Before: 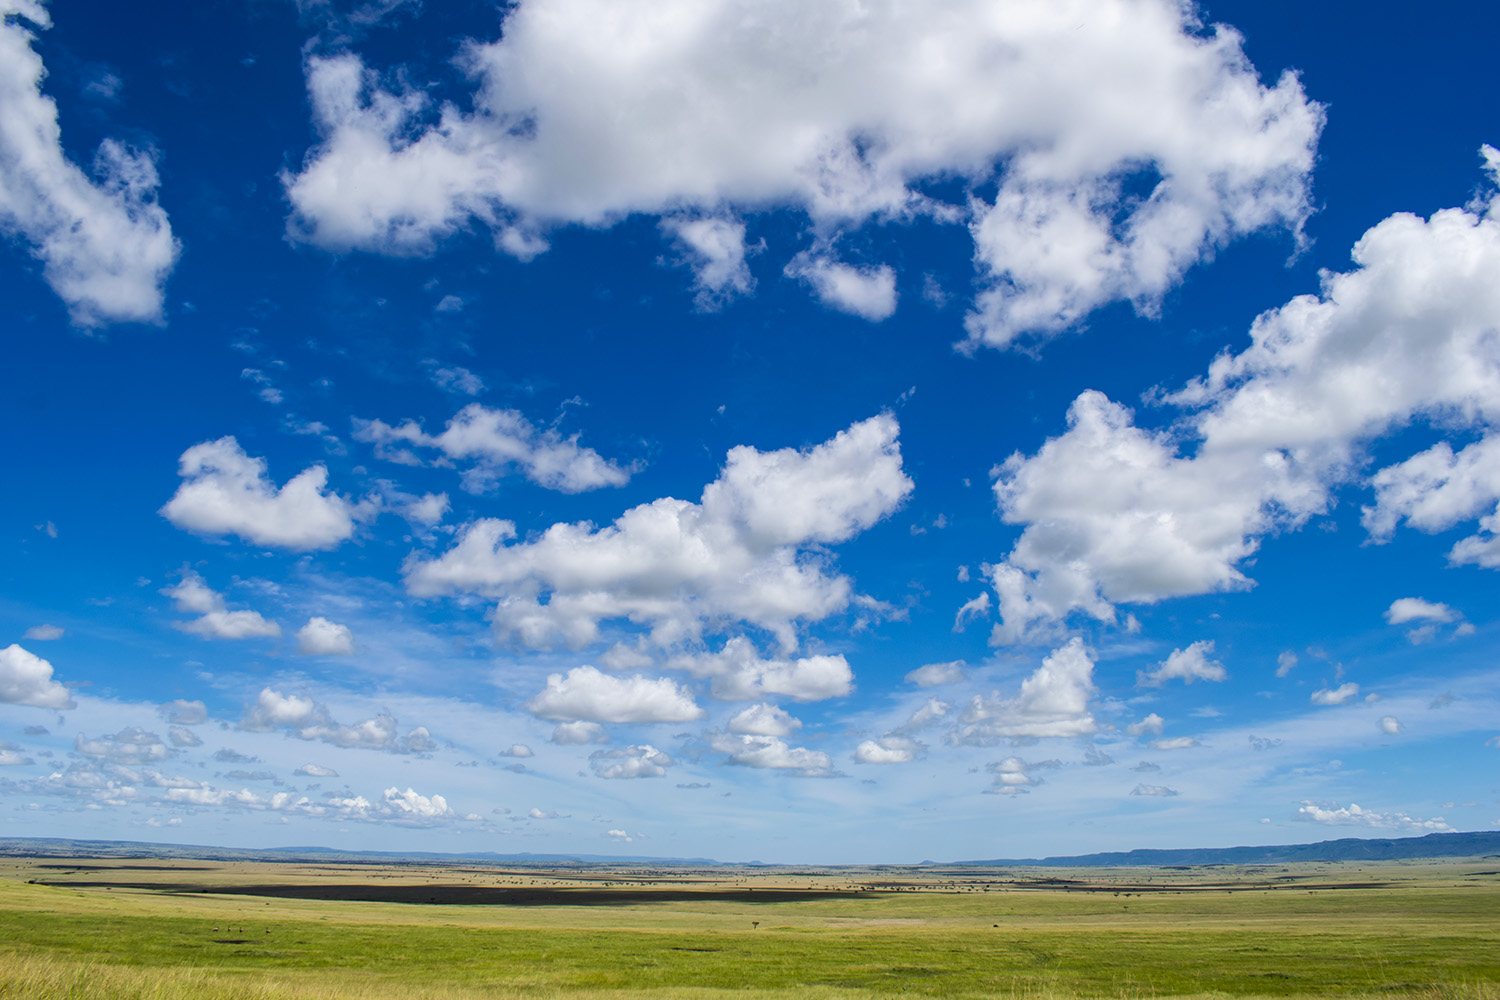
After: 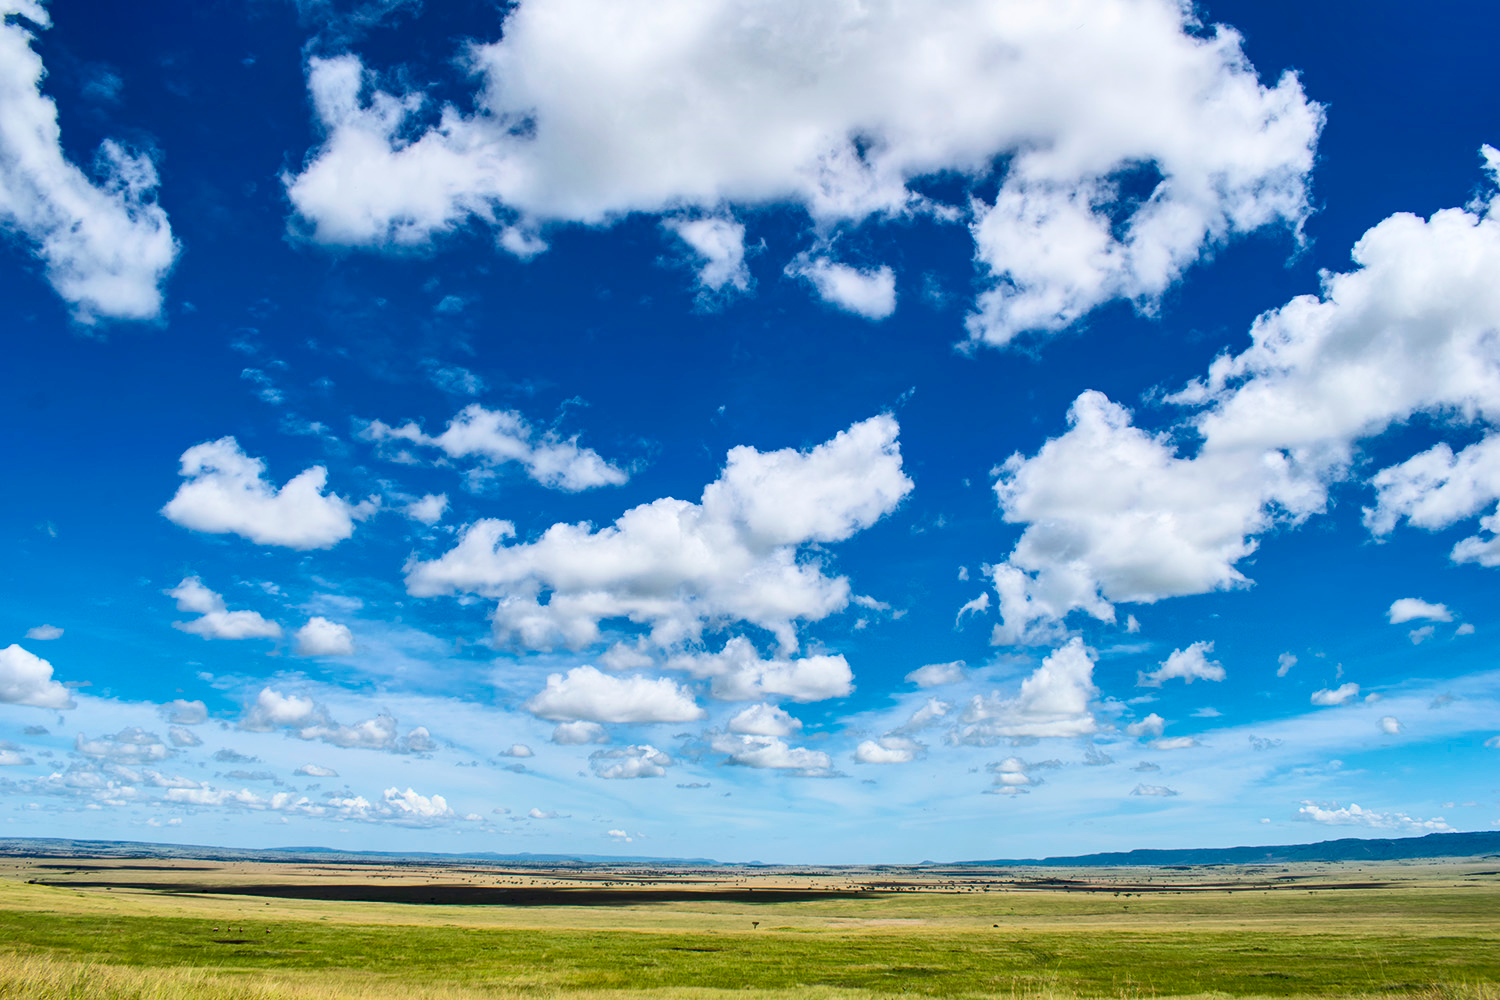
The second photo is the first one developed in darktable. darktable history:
shadows and highlights: soften with gaussian
contrast brightness saturation: contrast 0.243, brightness 0.089
